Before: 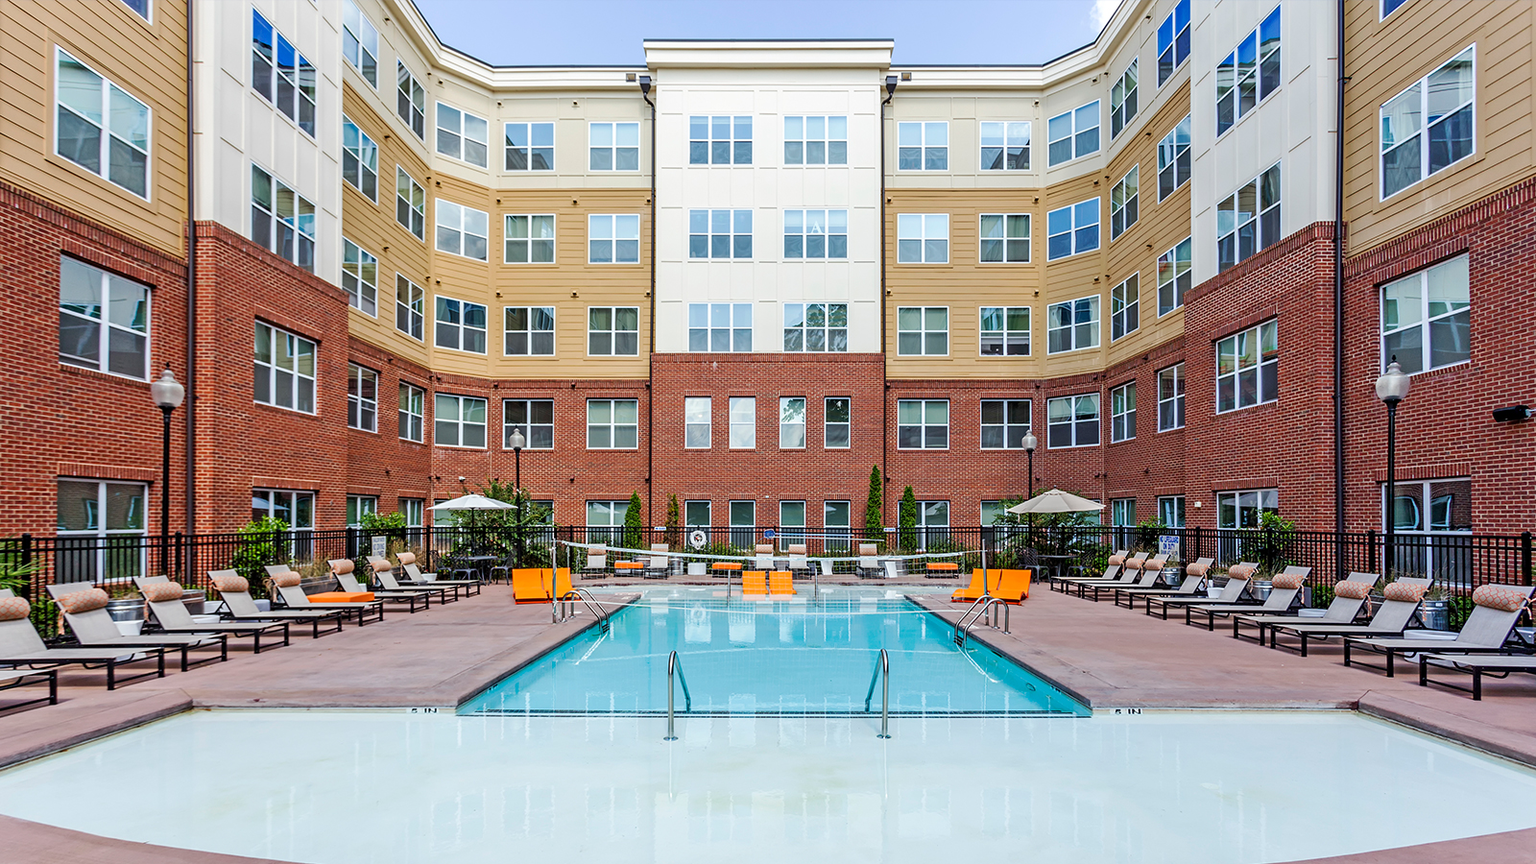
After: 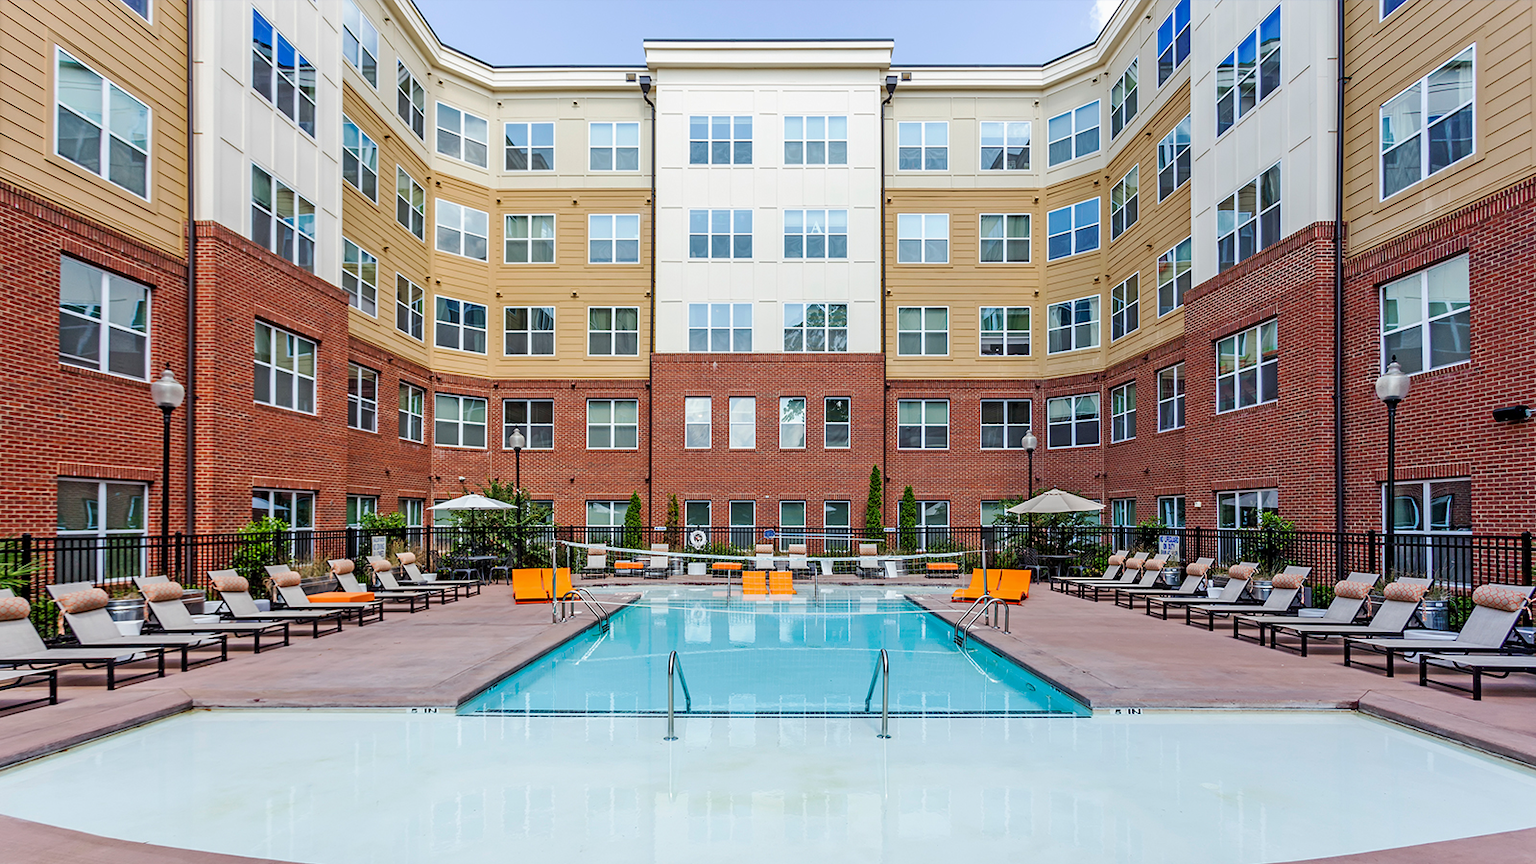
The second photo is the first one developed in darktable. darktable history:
exposure: exposure -0.049 EV, compensate highlight preservation false
